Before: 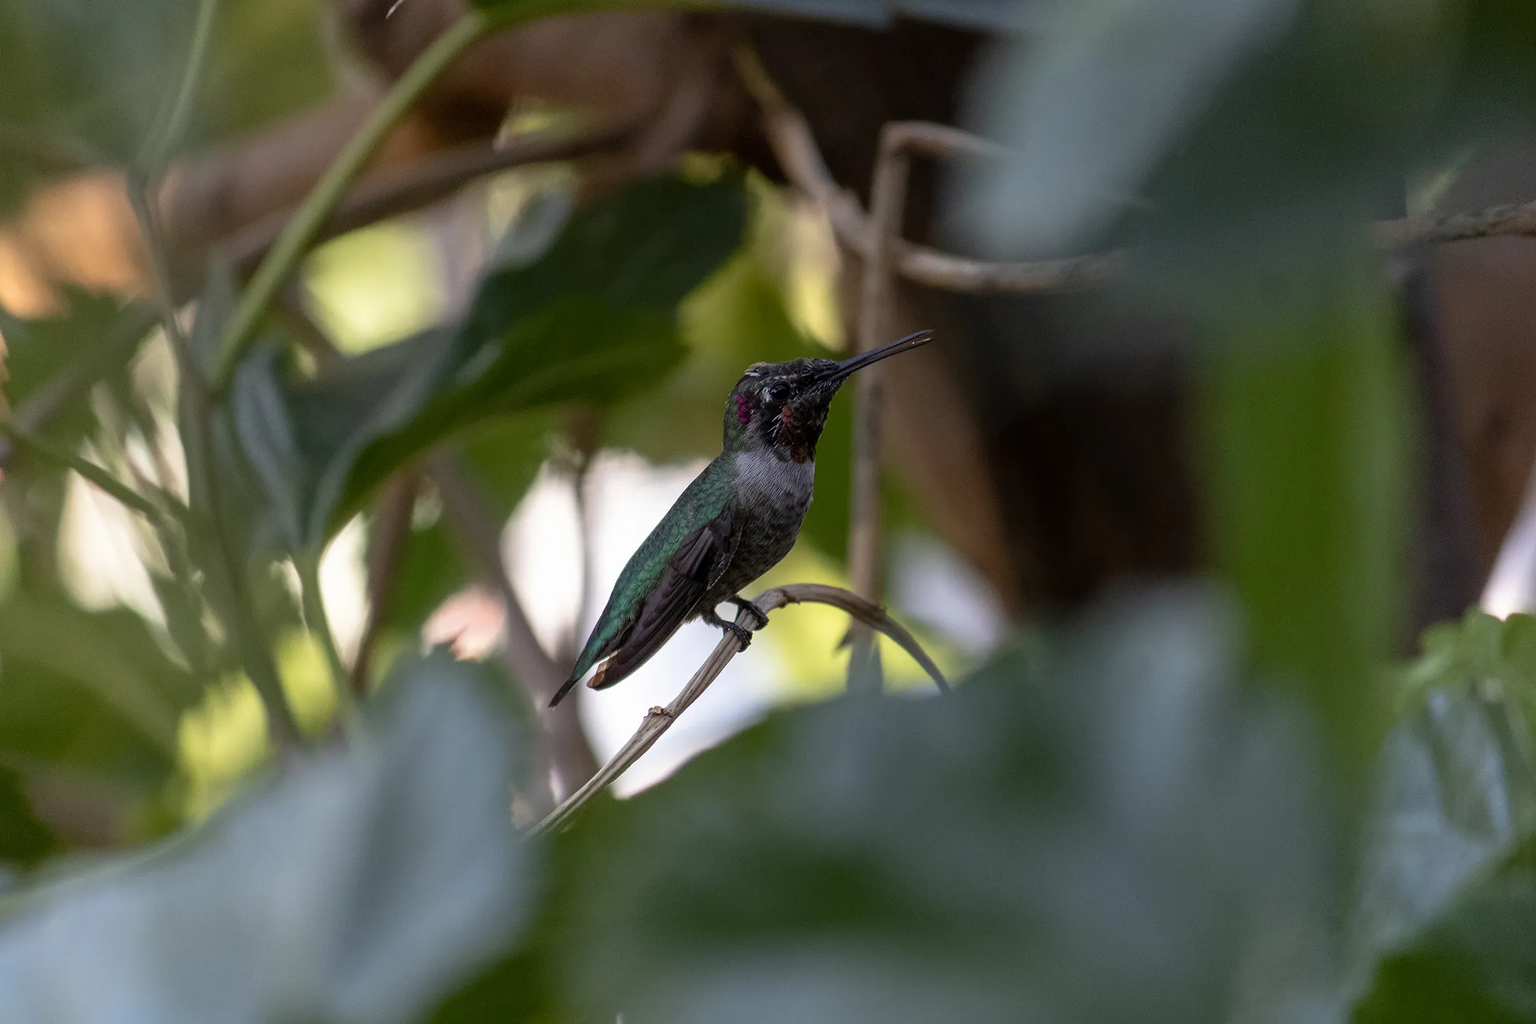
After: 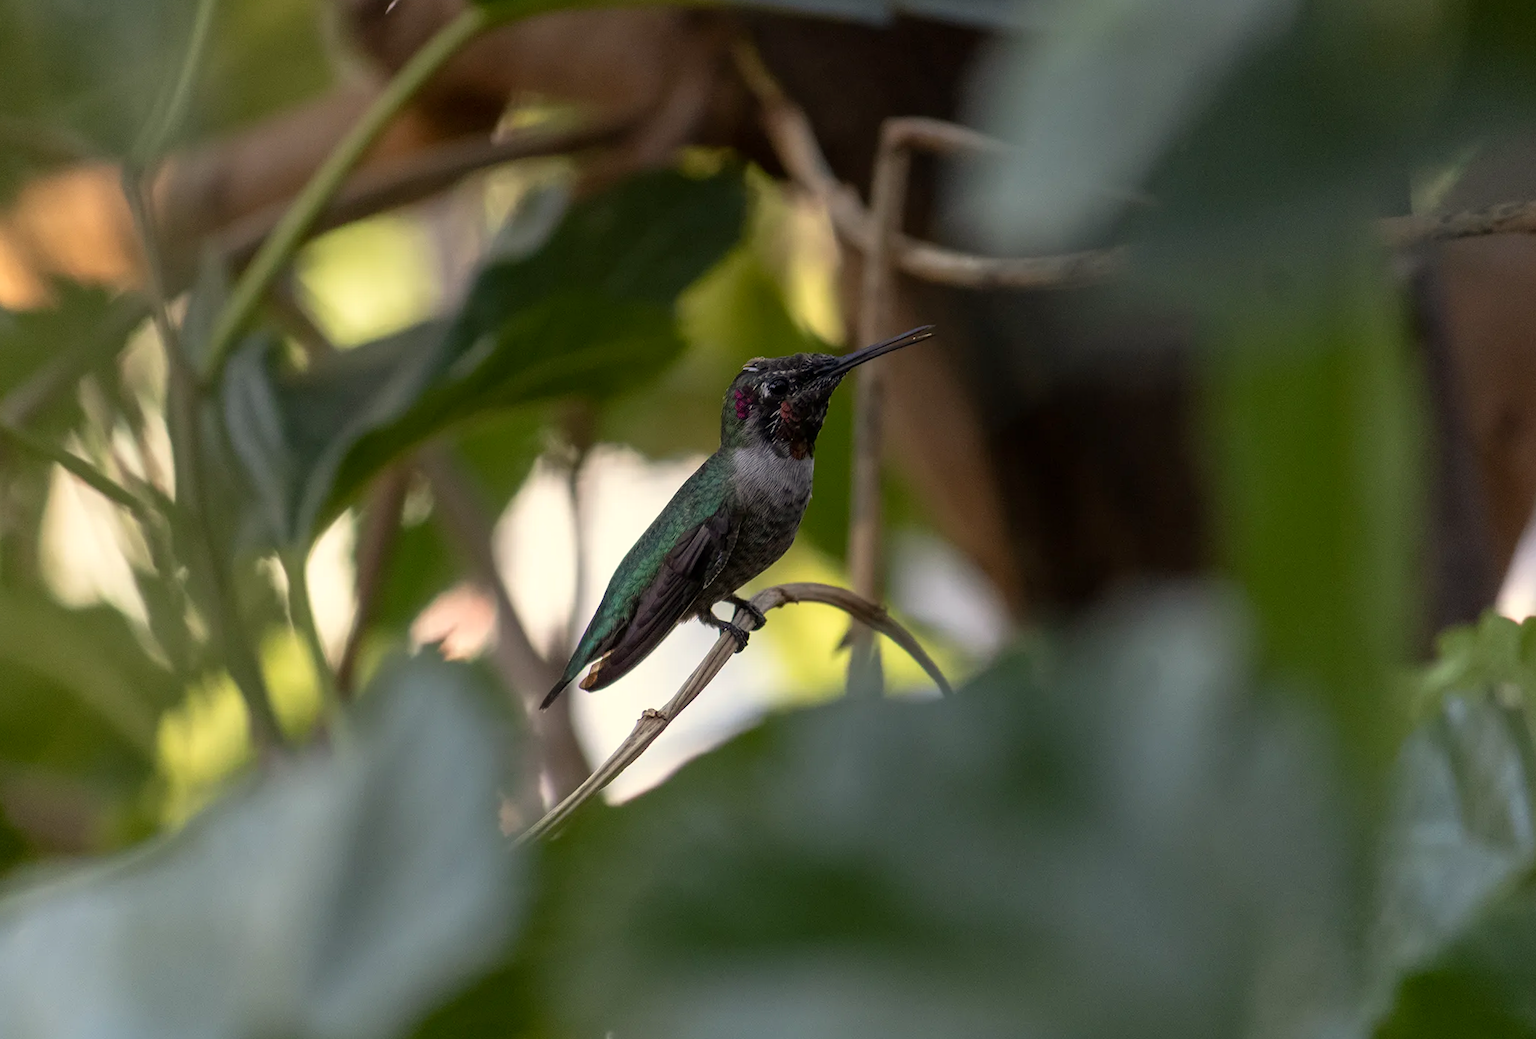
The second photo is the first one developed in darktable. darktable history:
white balance: red 1.029, blue 0.92
contrast brightness saturation: contrast 0.04, saturation 0.07
rotate and perspective: rotation 0.226°, lens shift (vertical) -0.042, crop left 0.023, crop right 0.982, crop top 0.006, crop bottom 0.994
